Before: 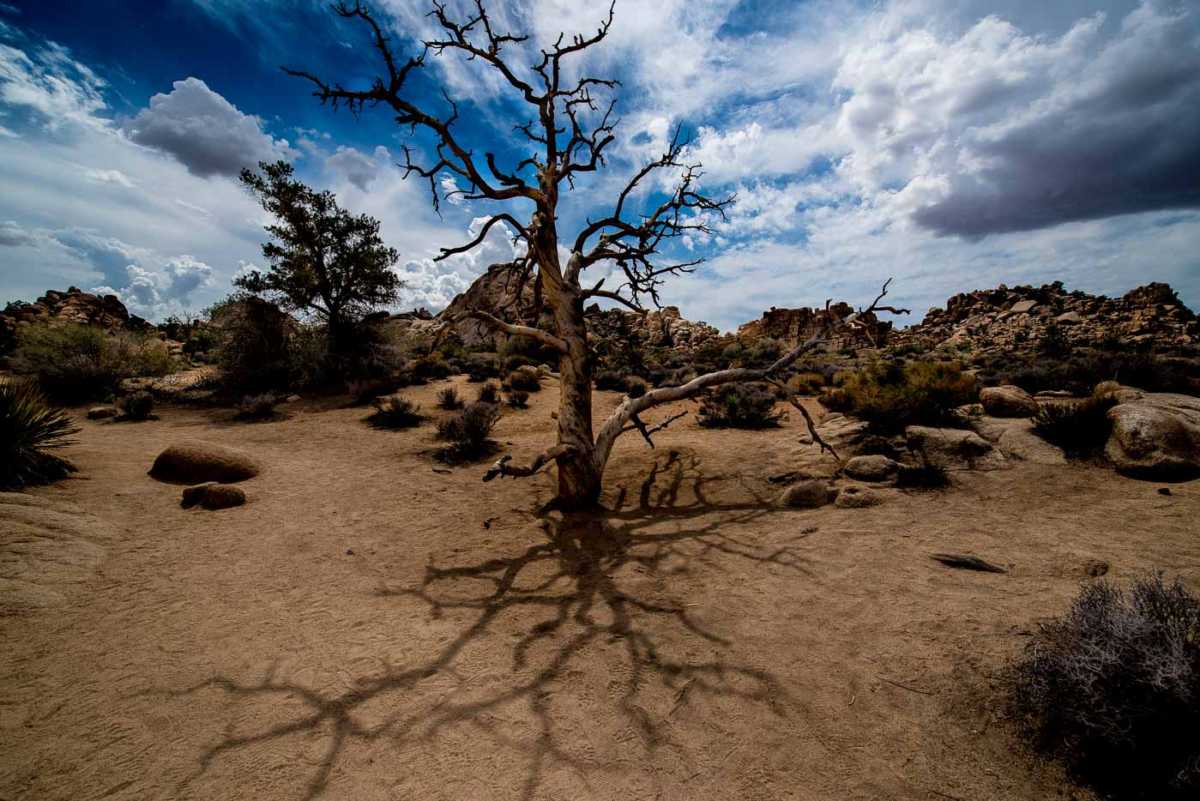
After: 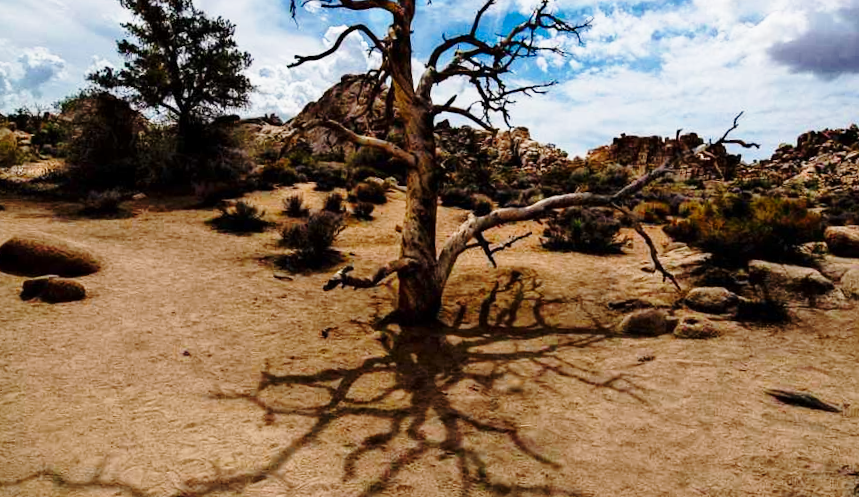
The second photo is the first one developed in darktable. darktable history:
crop and rotate: angle -3.37°, left 9.79%, top 20.73%, right 12.42%, bottom 11.82%
base curve: curves: ch0 [(0, 0) (0.028, 0.03) (0.121, 0.232) (0.46, 0.748) (0.859, 0.968) (1, 1)], preserve colors none
